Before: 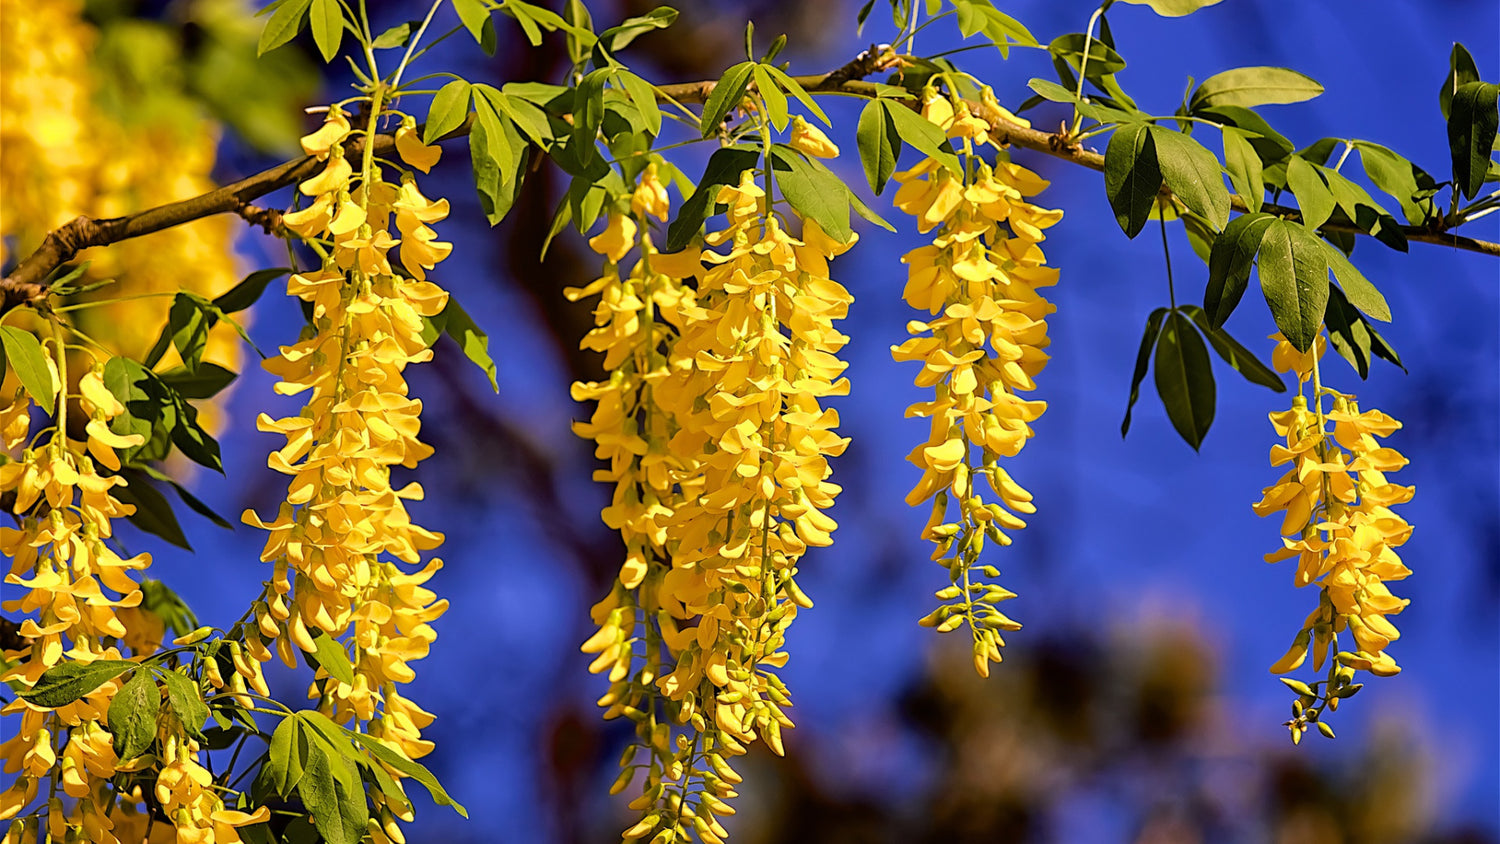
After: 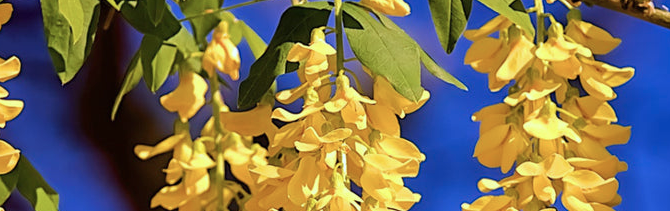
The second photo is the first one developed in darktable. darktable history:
crop: left 28.64%, top 16.832%, right 26.637%, bottom 58.055%
white balance: emerald 1
color correction: highlights a* -2.24, highlights b* -18.1
